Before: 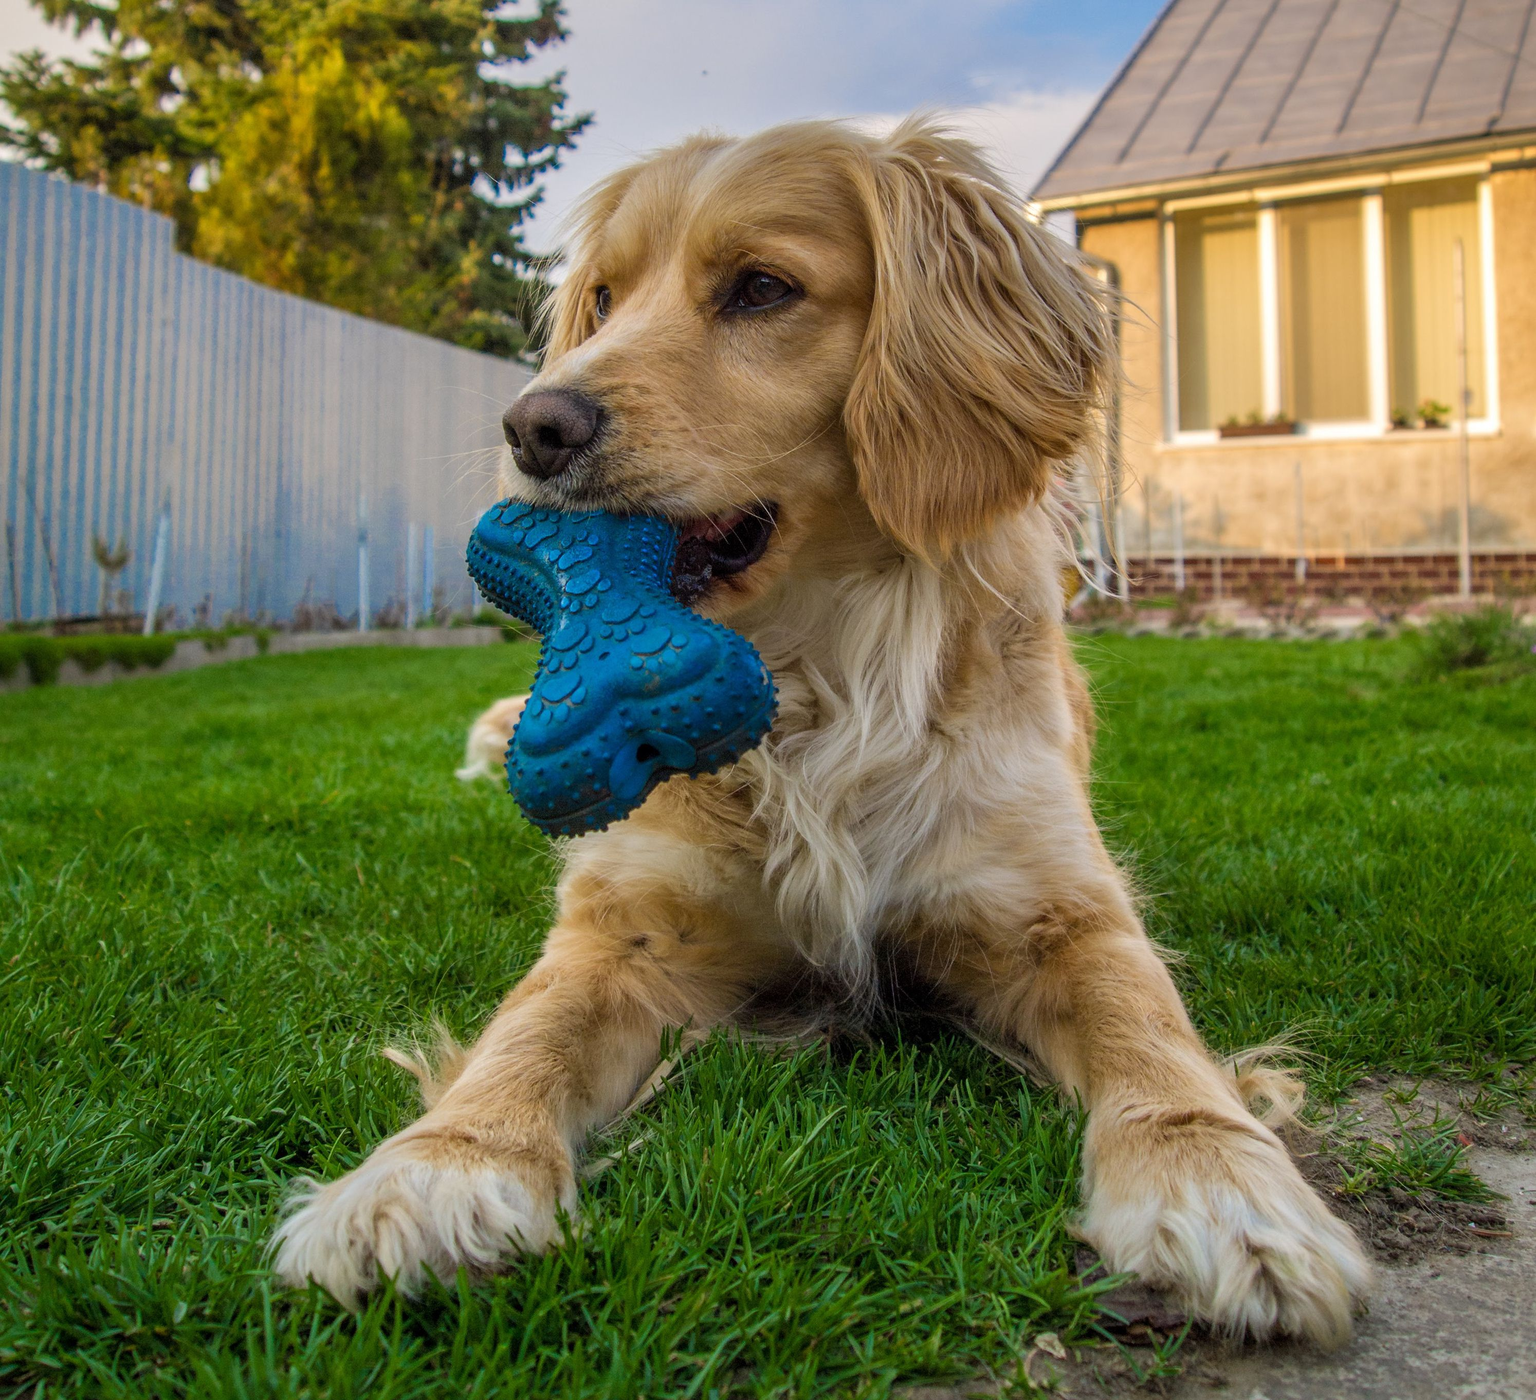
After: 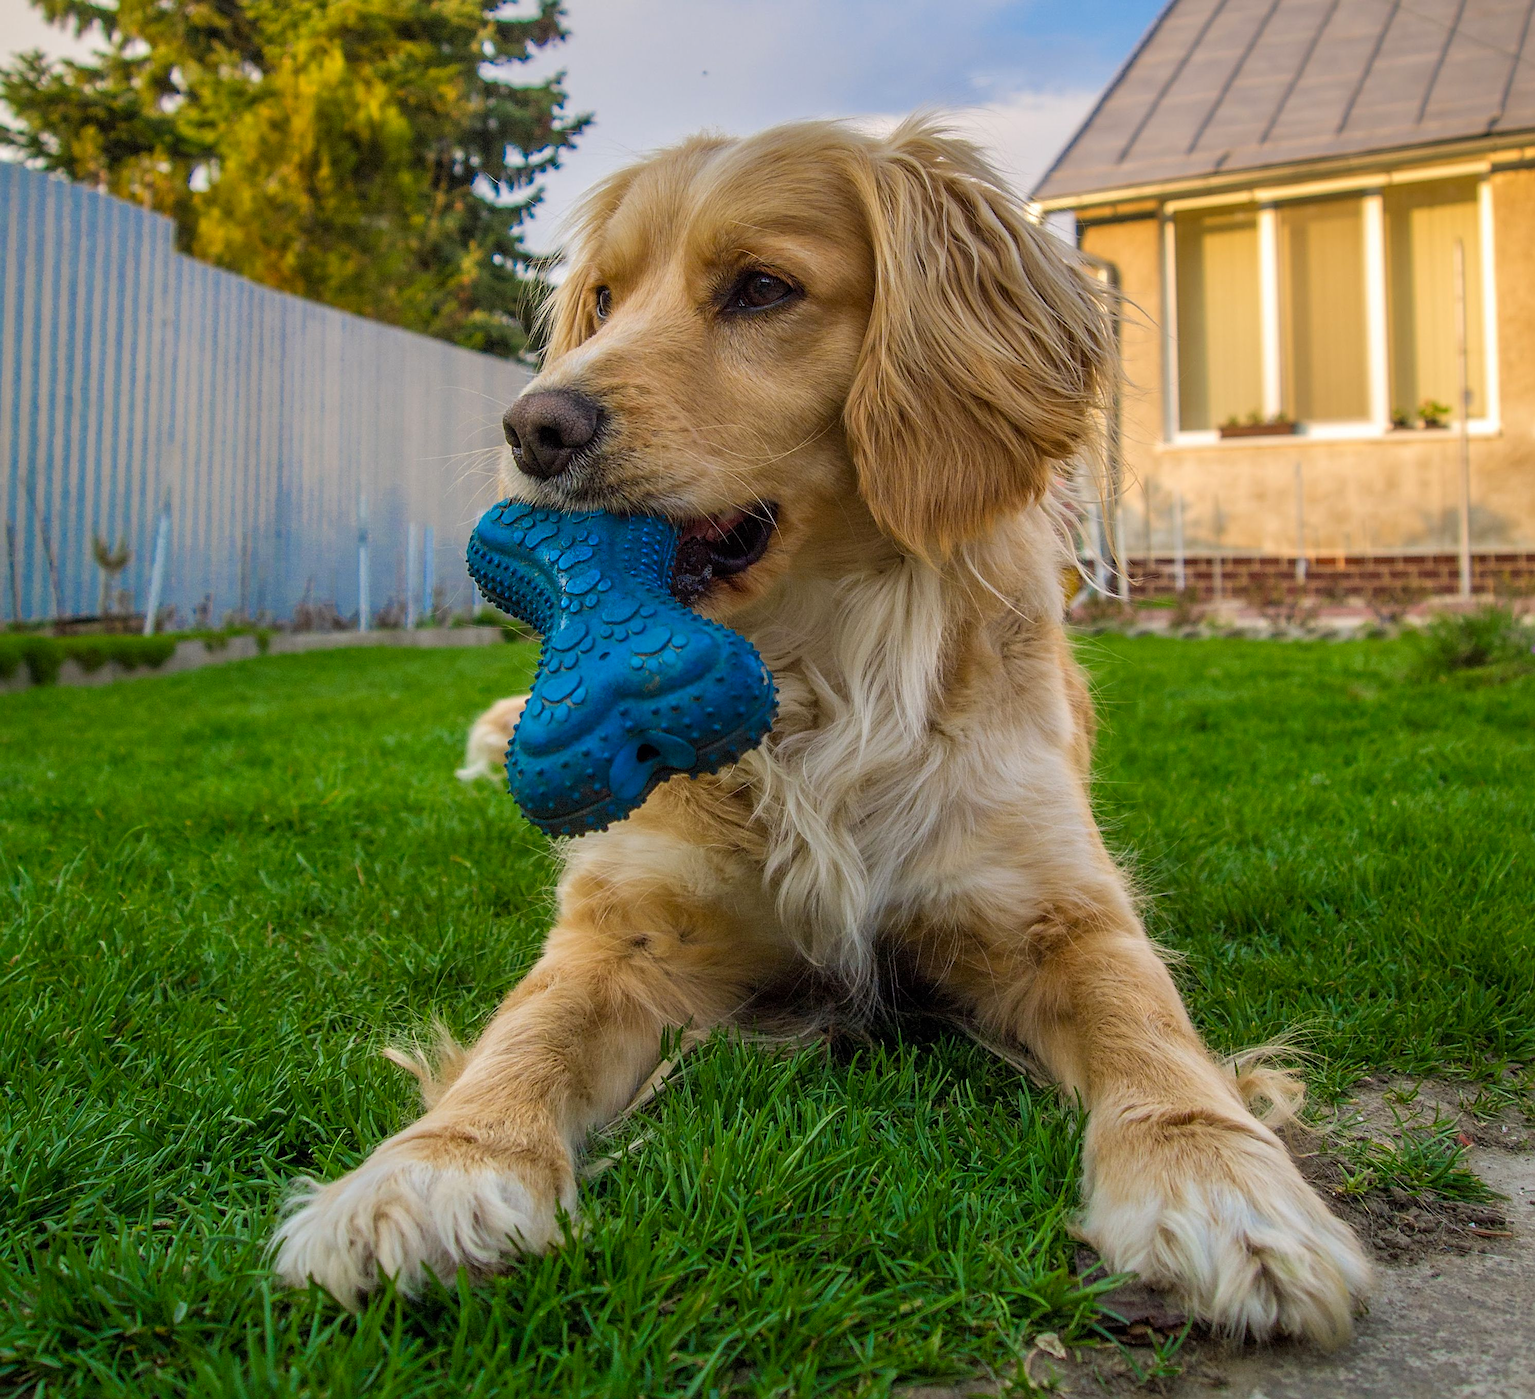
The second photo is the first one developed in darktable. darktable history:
color correction: saturation 1.11
sharpen: on, module defaults
